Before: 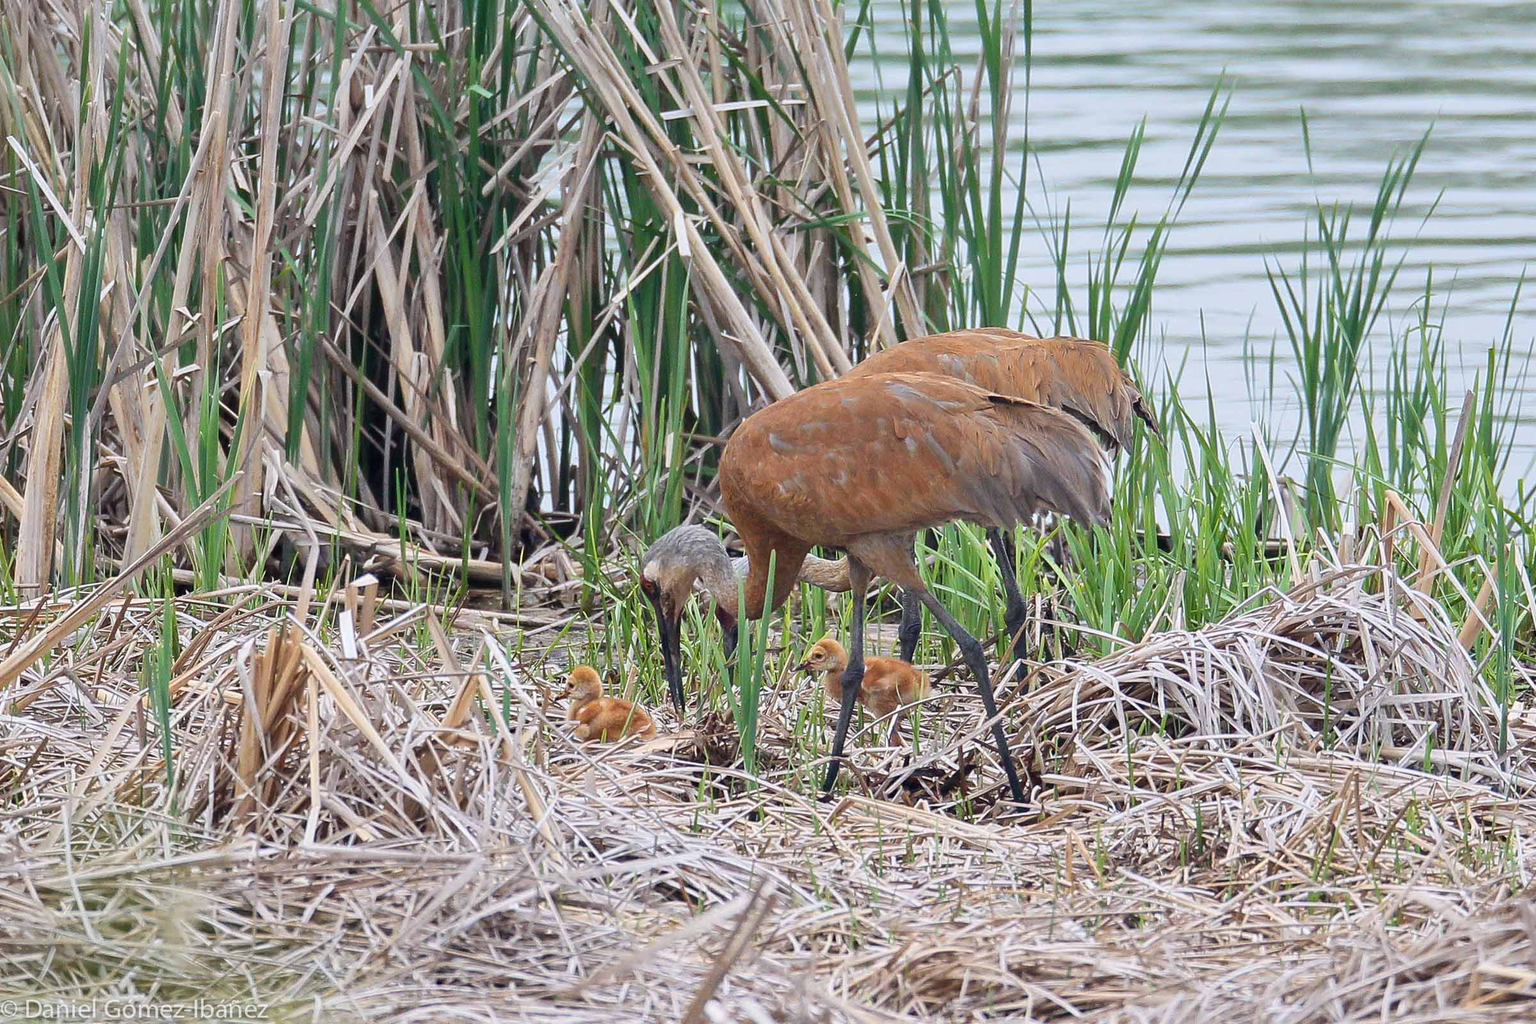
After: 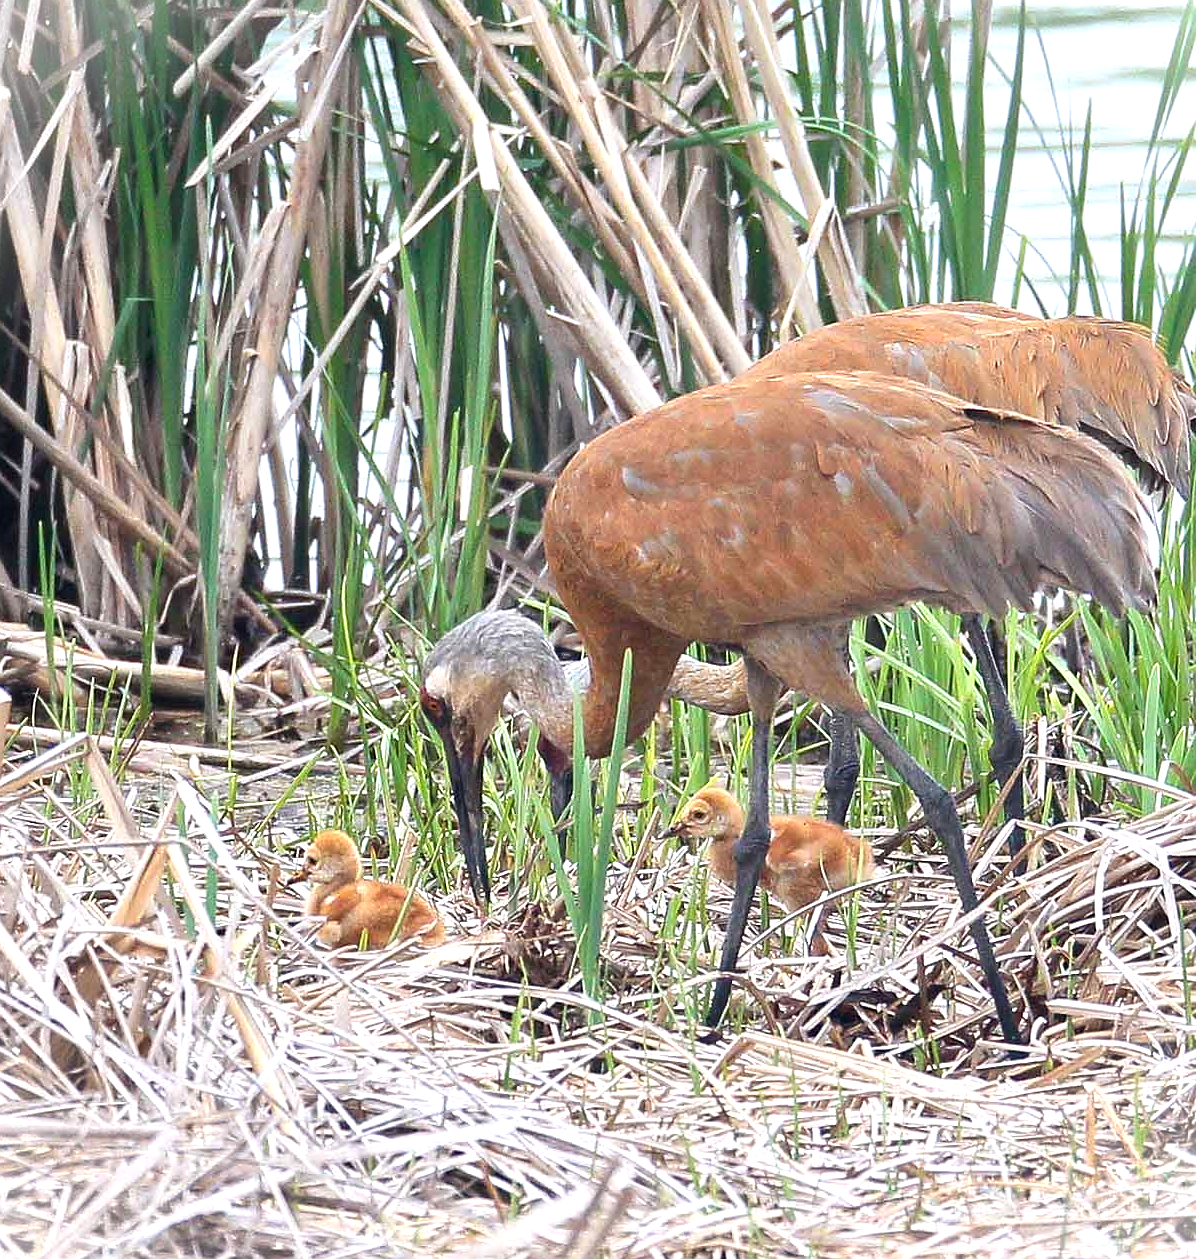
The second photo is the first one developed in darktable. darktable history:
vignetting: fall-off start 100.34%, brightness 0.297, saturation 0.002, dithering 8-bit output
crop and rotate: angle 0.013°, left 24.195%, top 13.142%, right 25.946%, bottom 8.106%
sharpen: radius 0.986, threshold 0.911
exposure: black level correction 0, exposure 0.704 EV, compensate exposure bias true, compensate highlight preservation false
